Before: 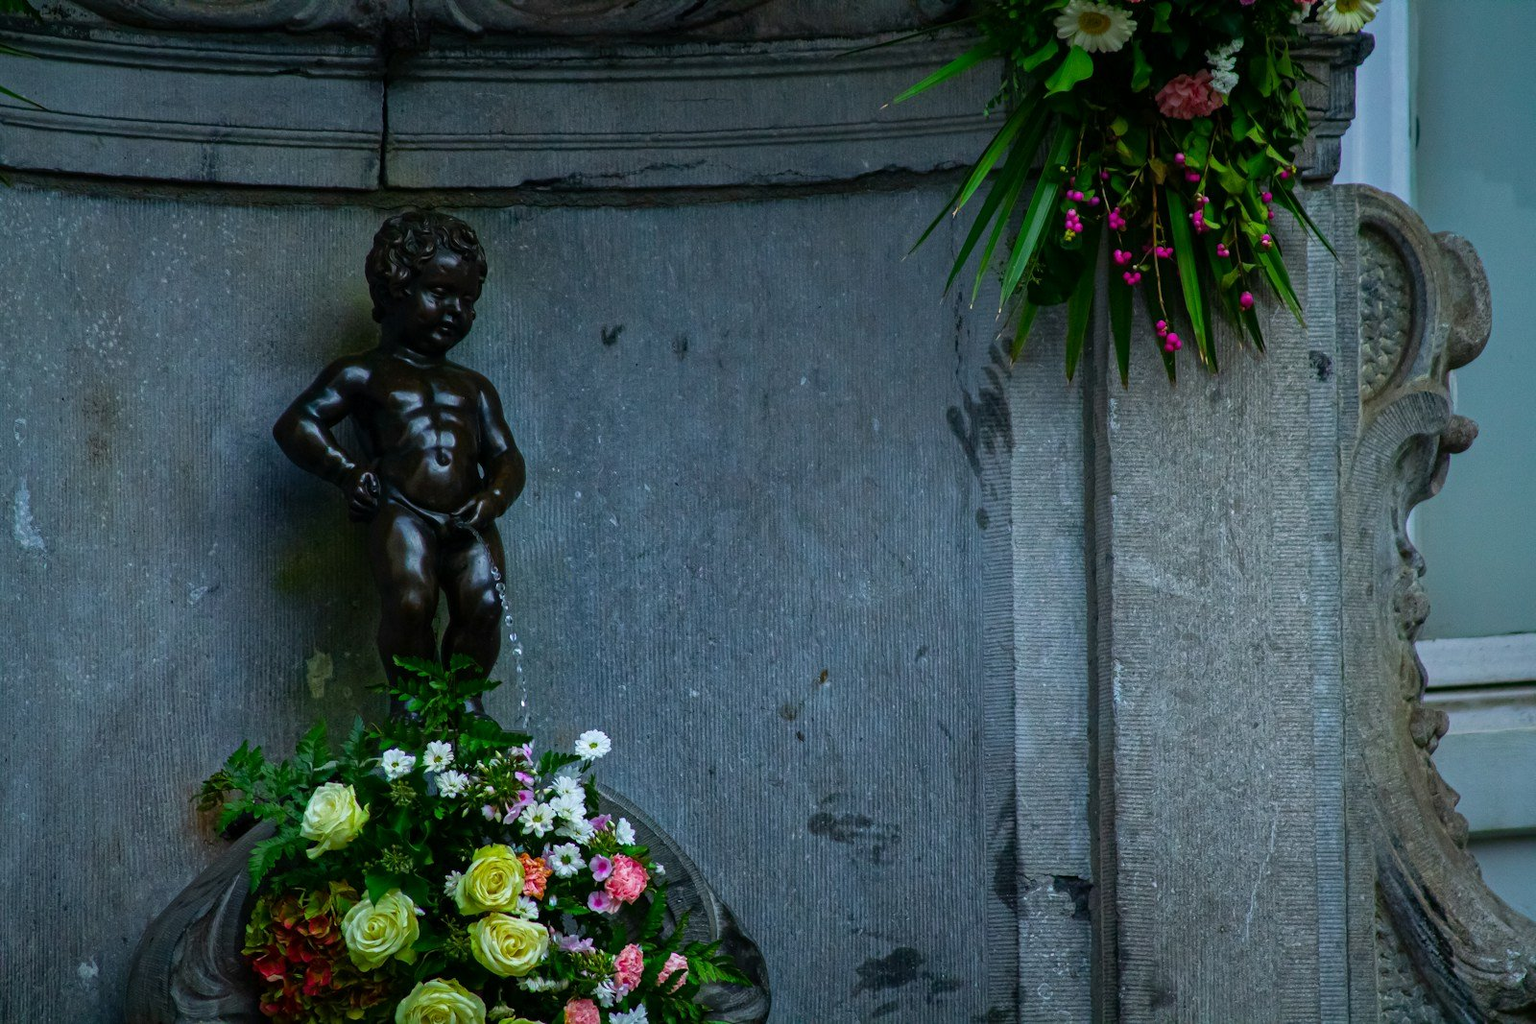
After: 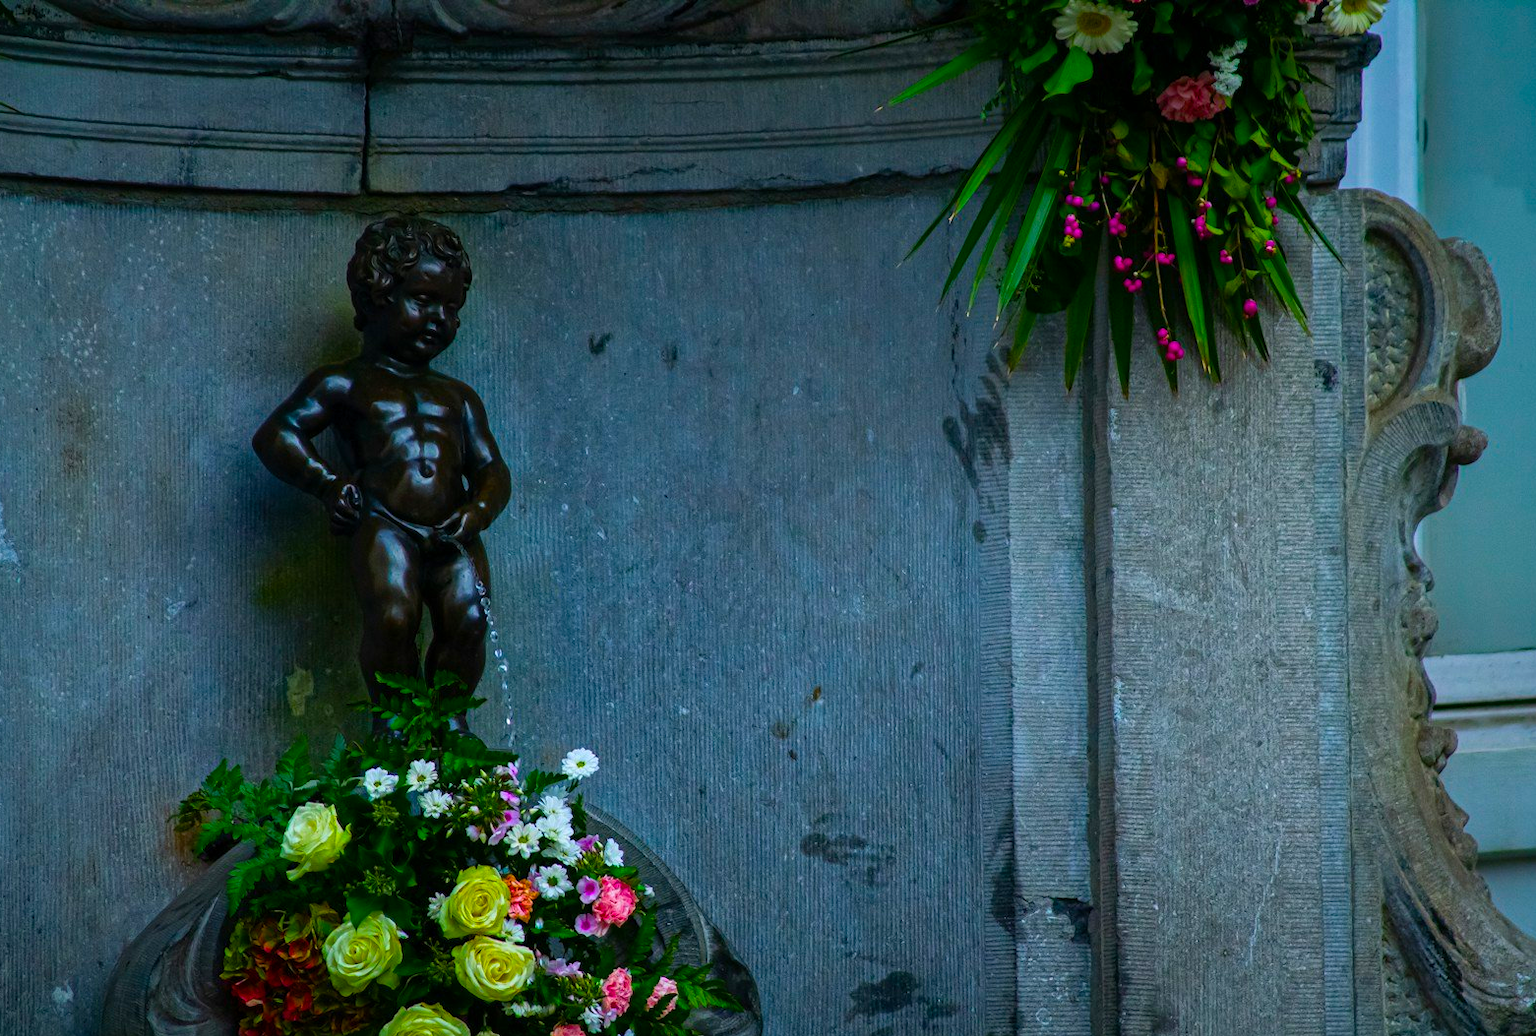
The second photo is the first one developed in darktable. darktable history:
crop and rotate: left 1.774%, right 0.633%, bottom 1.28%
color balance rgb: linear chroma grading › global chroma 15%, perceptual saturation grading › global saturation 30%
